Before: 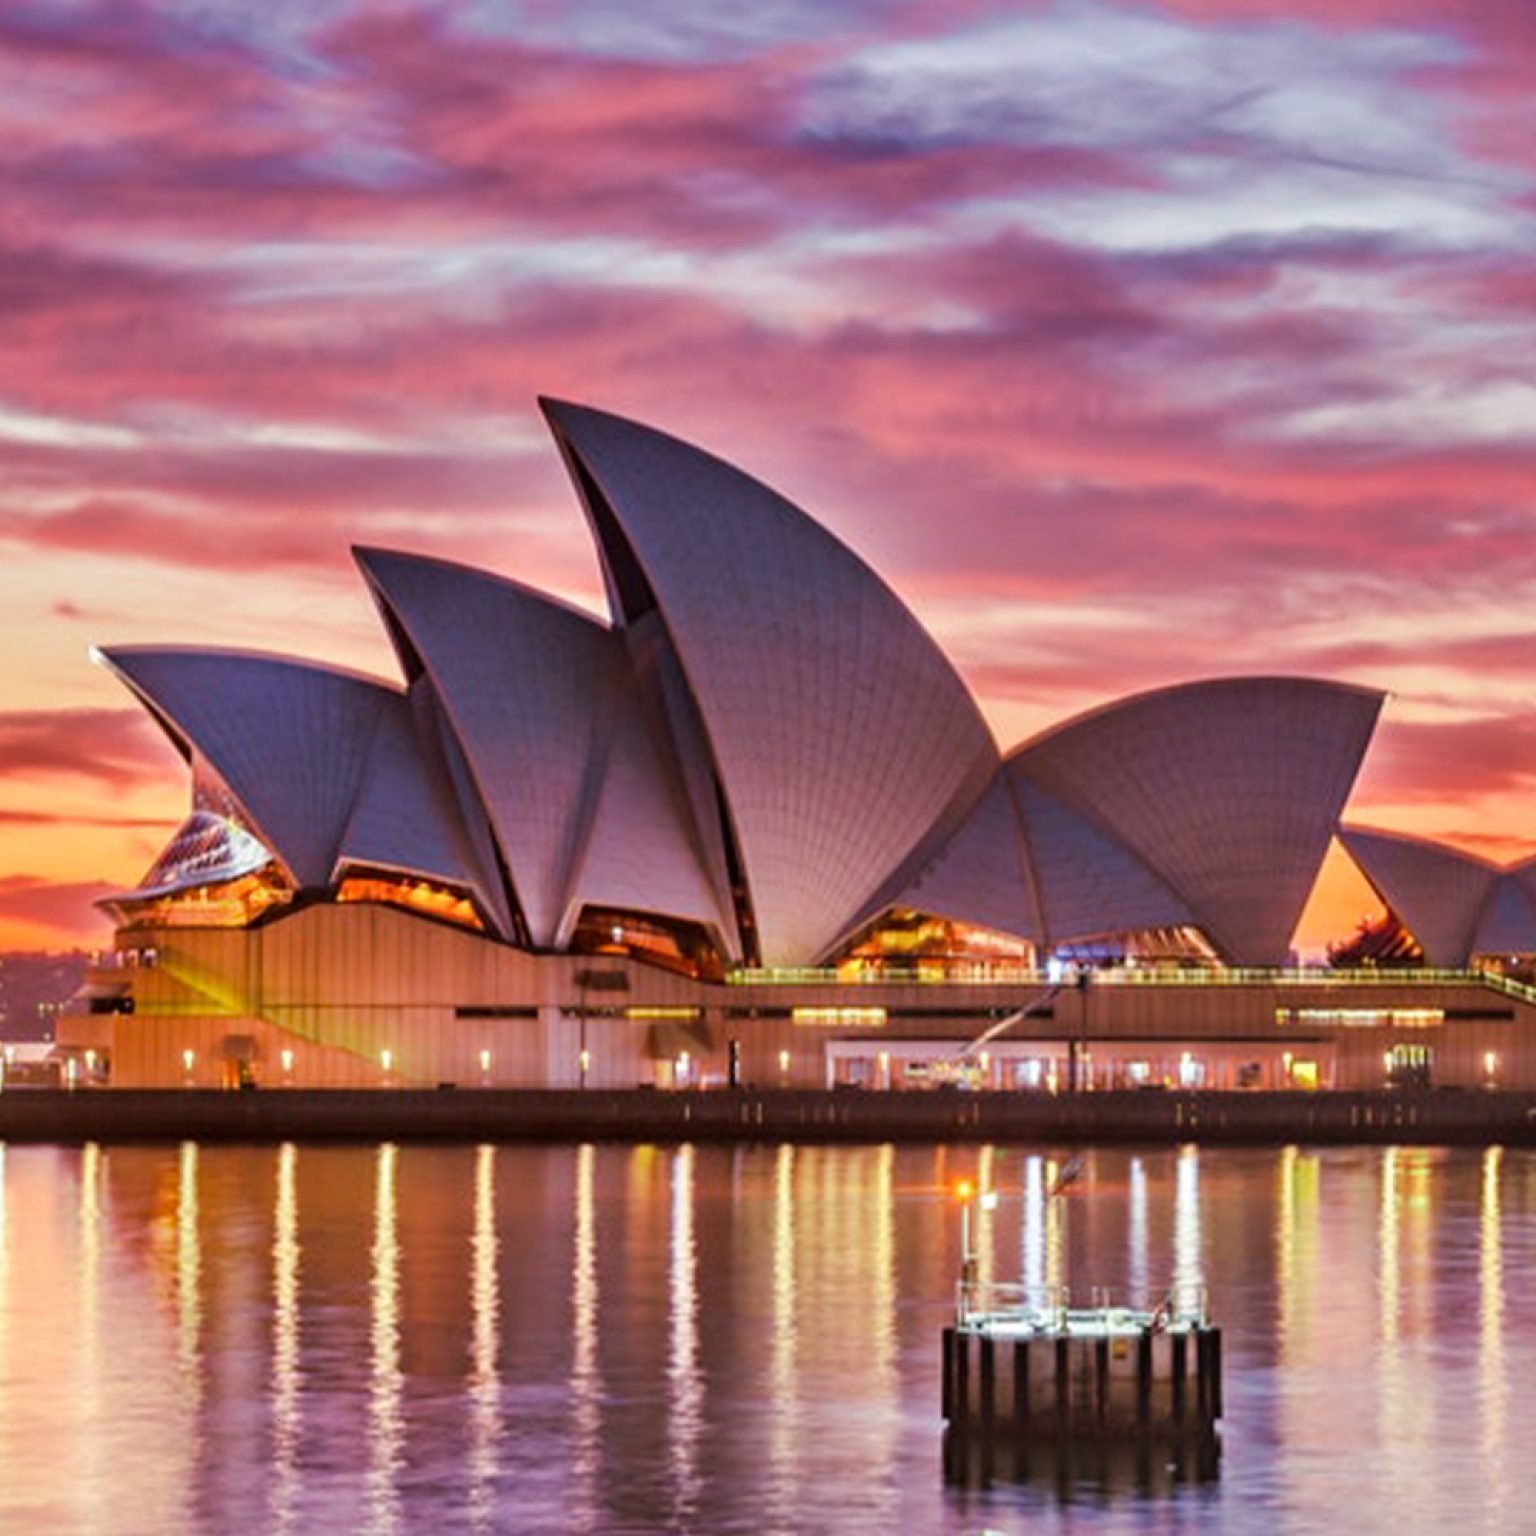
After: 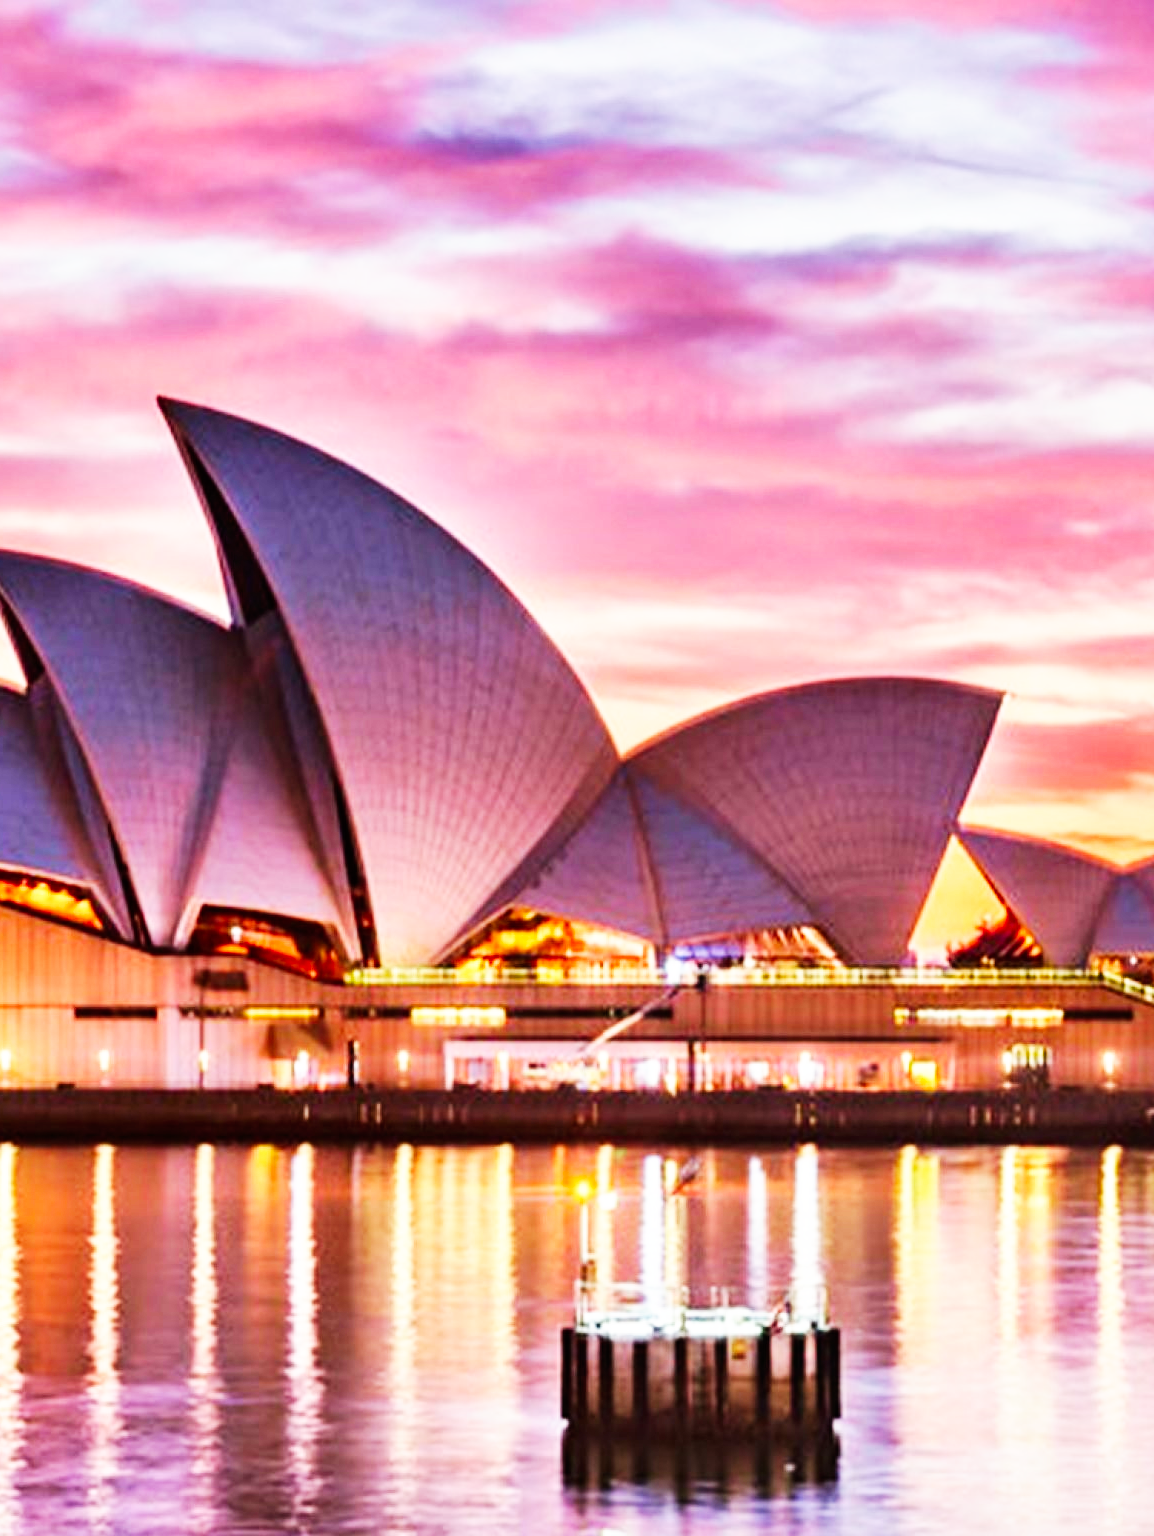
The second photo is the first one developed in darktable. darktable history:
crop and rotate: left 24.858%
base curve: curves: ch0 [(0, 0) (0.007, 0.004) (0.027, 0.03) (0.046, 0.07) (0.207, 0.54) (0.442, 0.872) (0.673, 0.972) (1, 1)], preserve colors none
